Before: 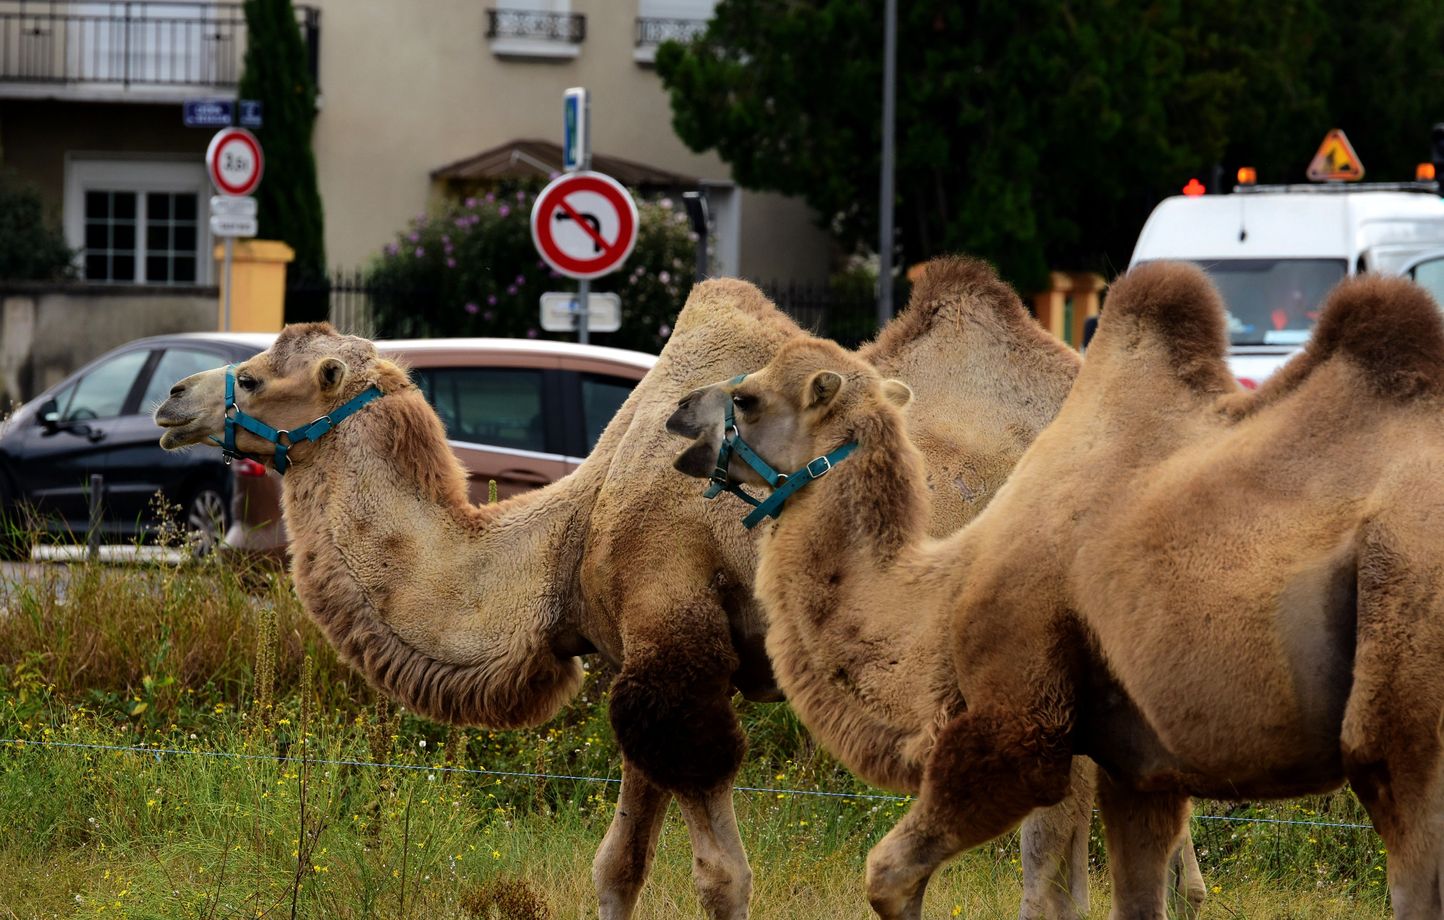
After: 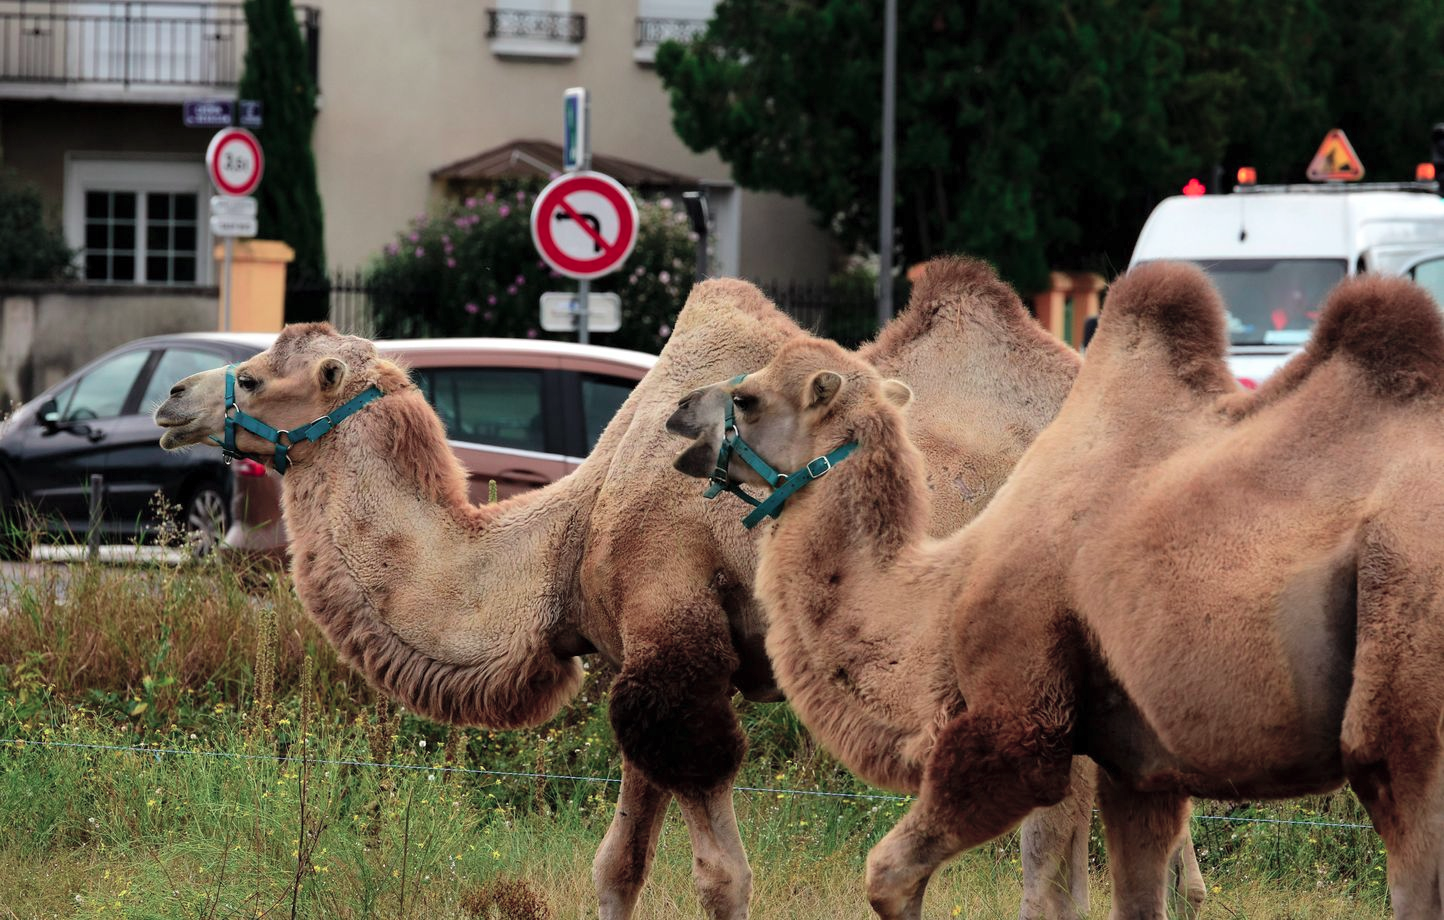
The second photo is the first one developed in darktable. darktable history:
contrast brightness saturation: brightness 0.09, saturation 0.19
color contrast: blue-yellow contrast 0.62
